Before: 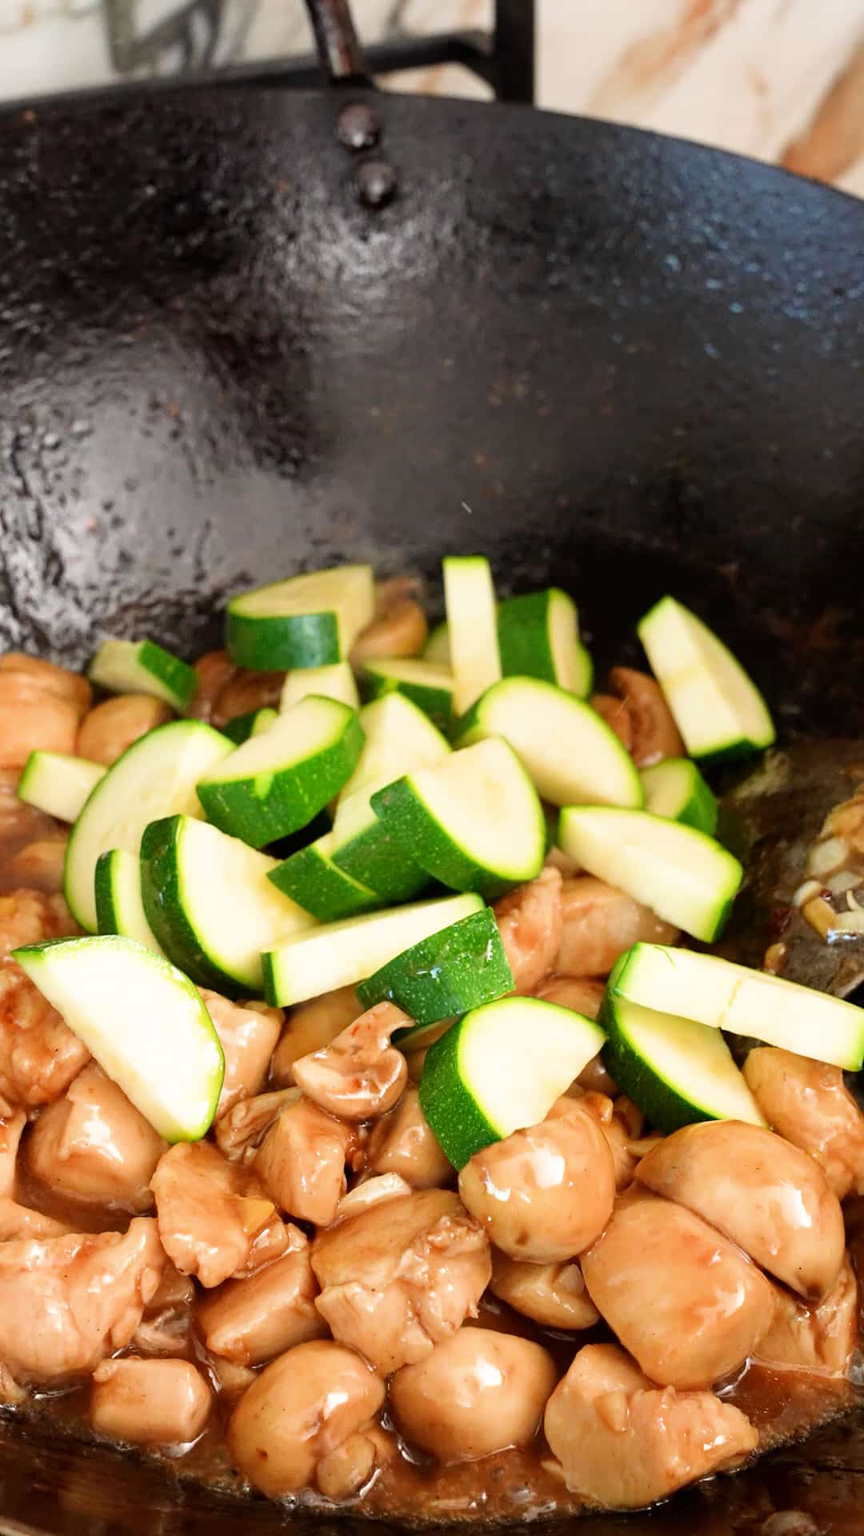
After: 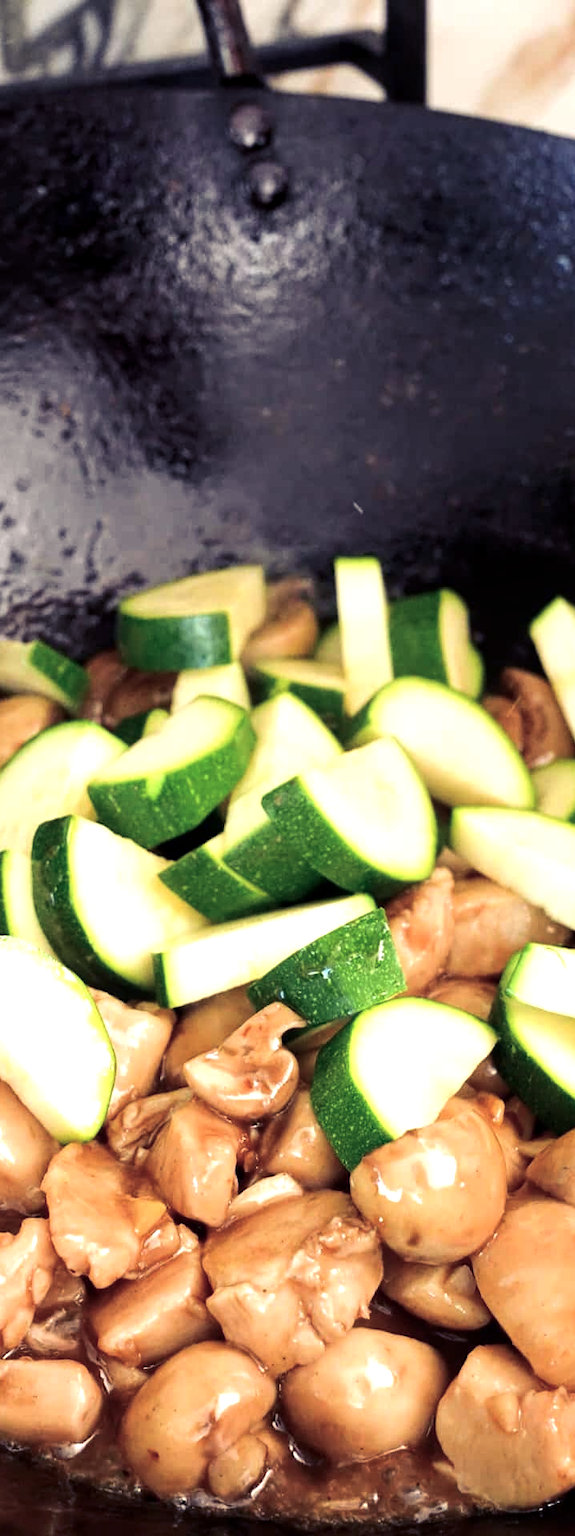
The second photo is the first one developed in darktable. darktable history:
color balance rgb: shadows lift › luminance -28.796%, shadows lift › chroma 15.016%, shadows lift › hue 270.4°, power › chroma 0.242%, power › hue 62.36°, linear chroma grading › shadows -7.183%, linear chroma grading › highlights -6.214%, linear chroma grading › global chroma -10.398%, linear chroma grading › mid-tones -8.094%, perceptual saturation grading › global saturation -0.033%, global vibrance 20%
local contrast: highlights 100%, shadows 98%, detail 119%, midtone range 0.2
tone curve: color space Lab, linked channels, preserve colors none
tone equalizer: -8 EV -0.452 EV, -7 EV -0.378 EV, -6 EV -0.346 EV, -5 EV -0.245 EV, -3 EV 0.216 EV, -2 EV 0.342 EV, -1 EV 0.387 EV, +0 EV 0.441 EV, edges refinement/feathering 500, mask exposure compensation -1.57 EV, preserve details no
crop and rotate: left 12.644%, right 20.719%
